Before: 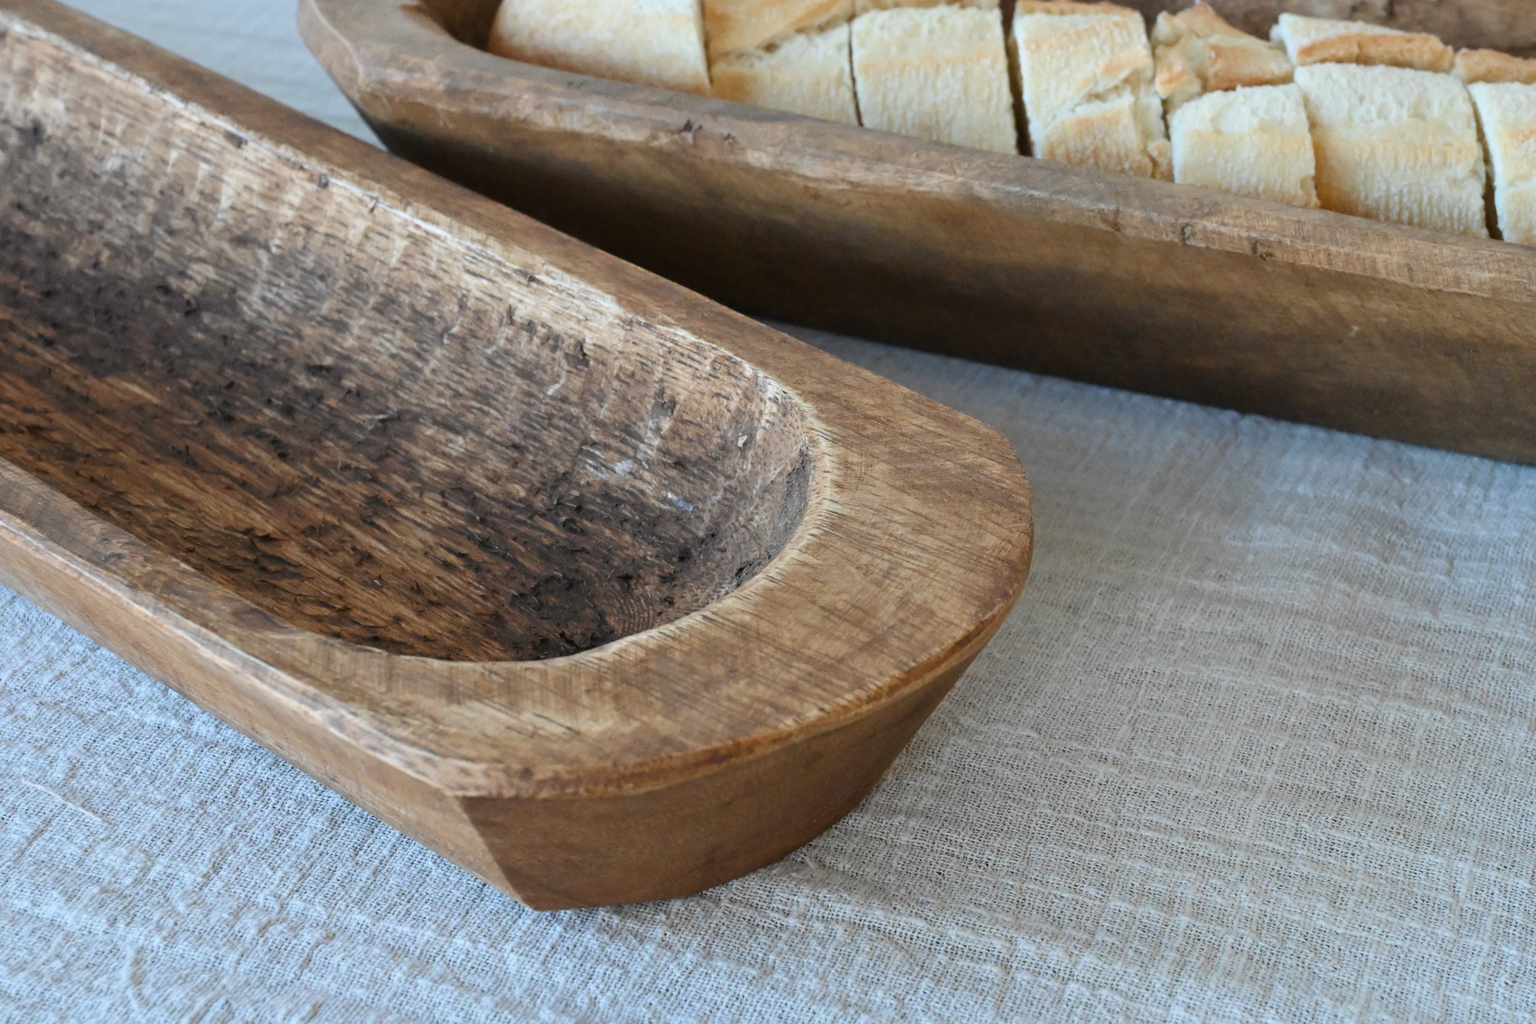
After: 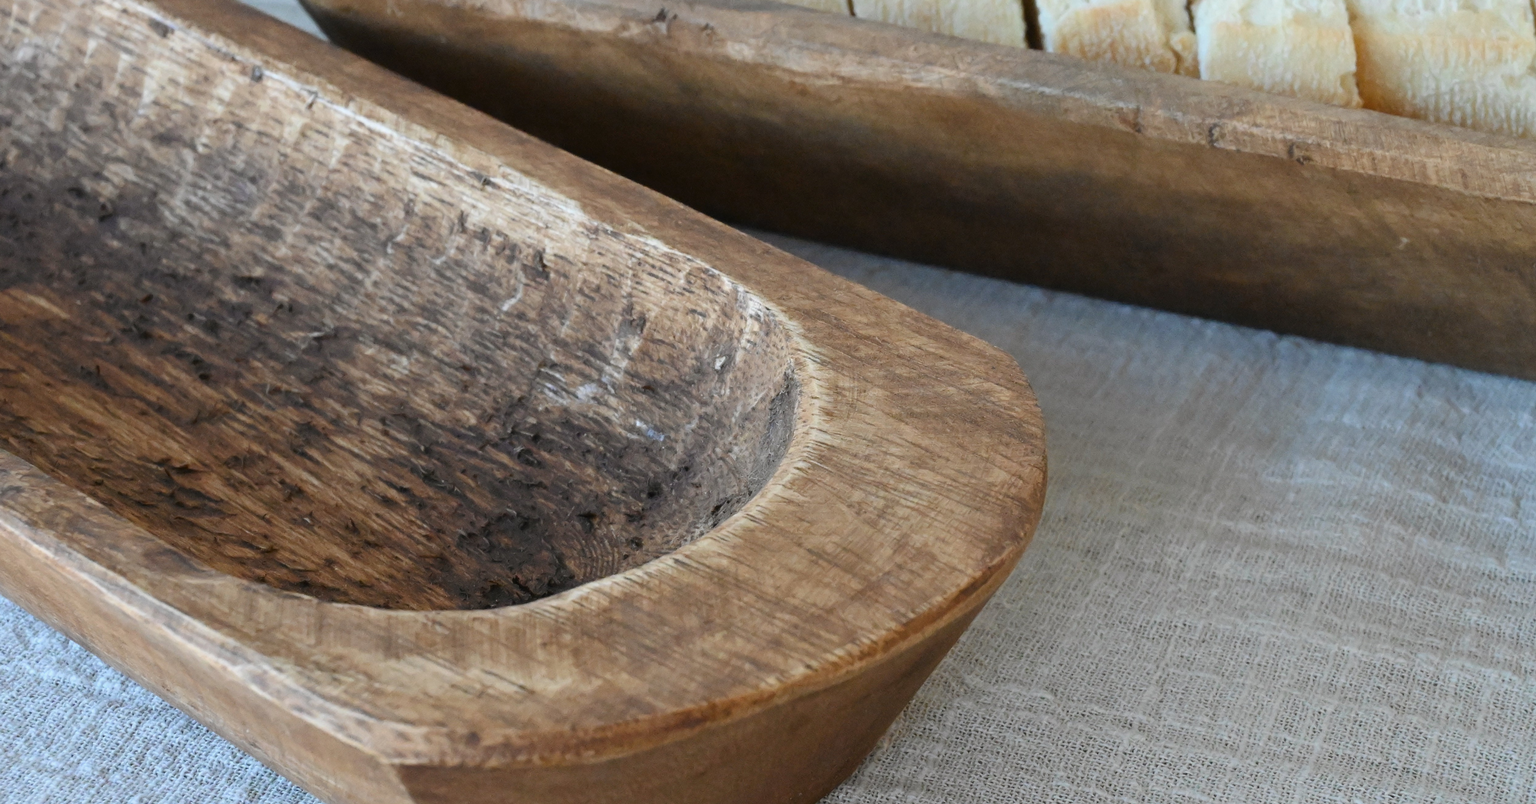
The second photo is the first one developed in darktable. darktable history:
rotate and perspective: rotation 0.226°, lens shift (vertical) -0.042, crop left 0.023, crop right 0.982, crop top 0.006, crop bottom 0.994
crop: left 5.596%, top 10.314%, right 3.534%, bottom 19.395%
